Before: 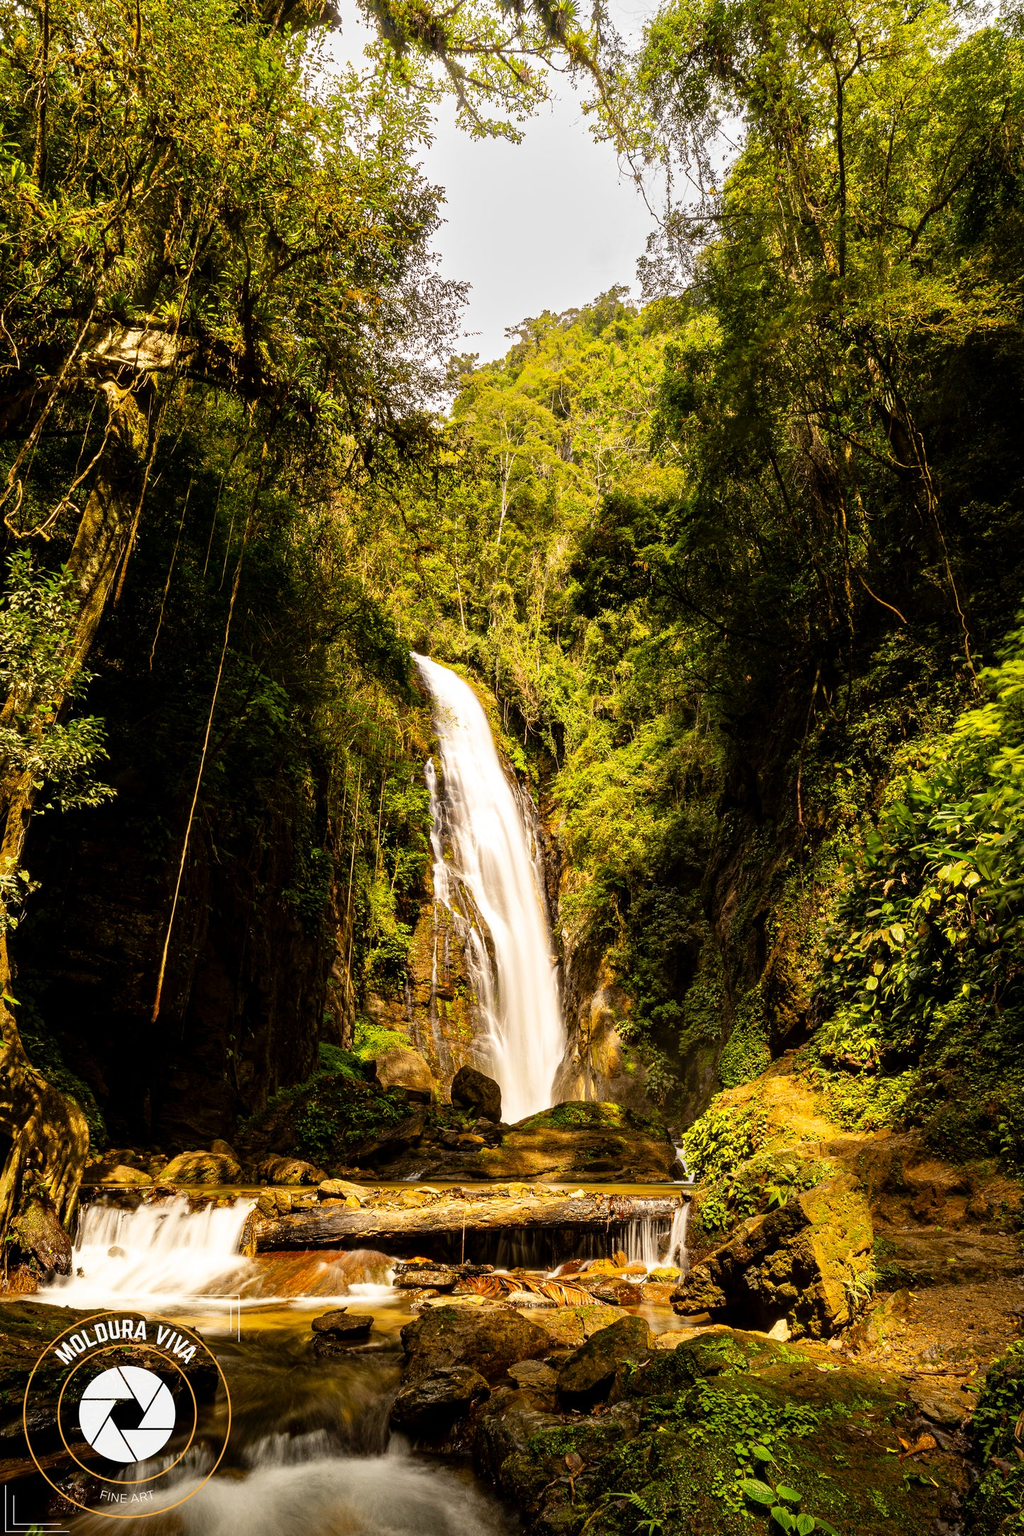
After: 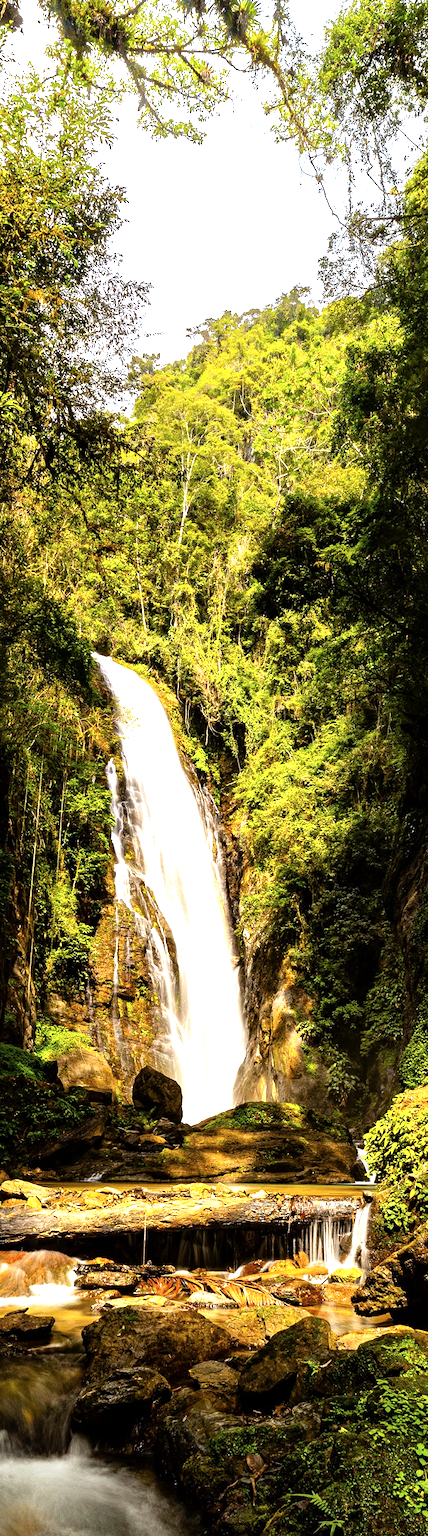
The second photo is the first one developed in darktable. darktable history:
tone equalizer: -8 EV -0.789 EV, -7 EV -0.678 EV, -6 EV -0.623 EV, -5 EV -0.4 EV, -3 EV 0.38 EV, -2 EV 0.6 EV, -1 EV 0.687 EV, +0 EV 0.723 EV, mask exposure compensation -0.511 EV
crop: left 31.144%, right 27.053%
color calibration: illuminant custom, x 0.368, y 0.373, temperature 4349.21 K
